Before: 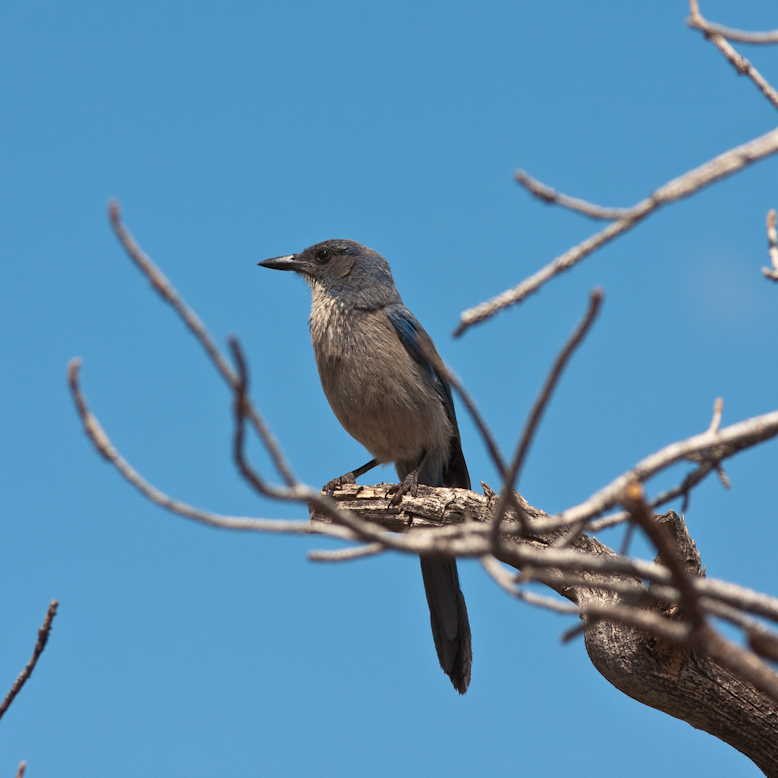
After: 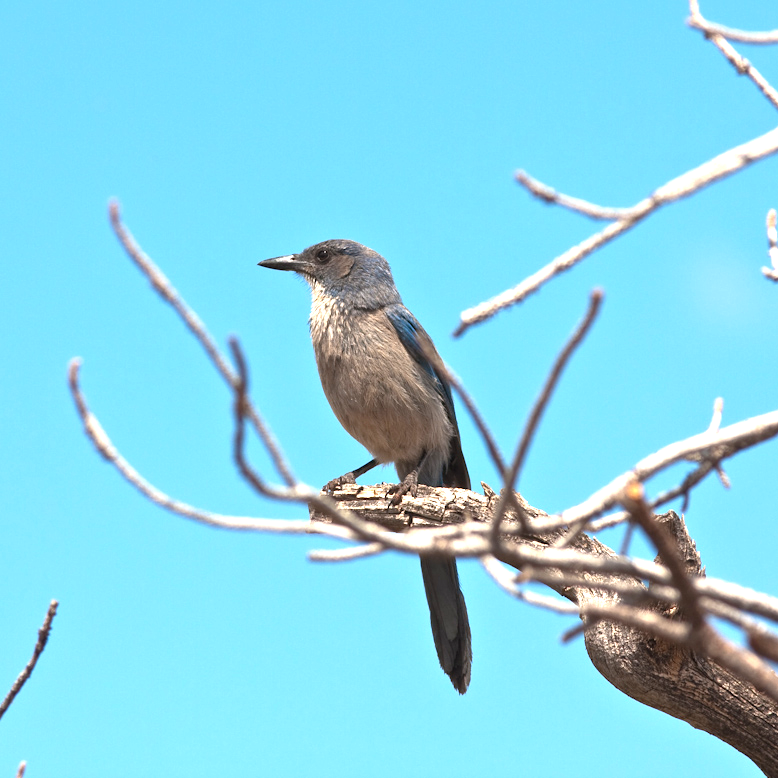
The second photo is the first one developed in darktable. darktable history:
exposure: black level correction 0, exposure 1.287 EV, compensate highlight preservation false
